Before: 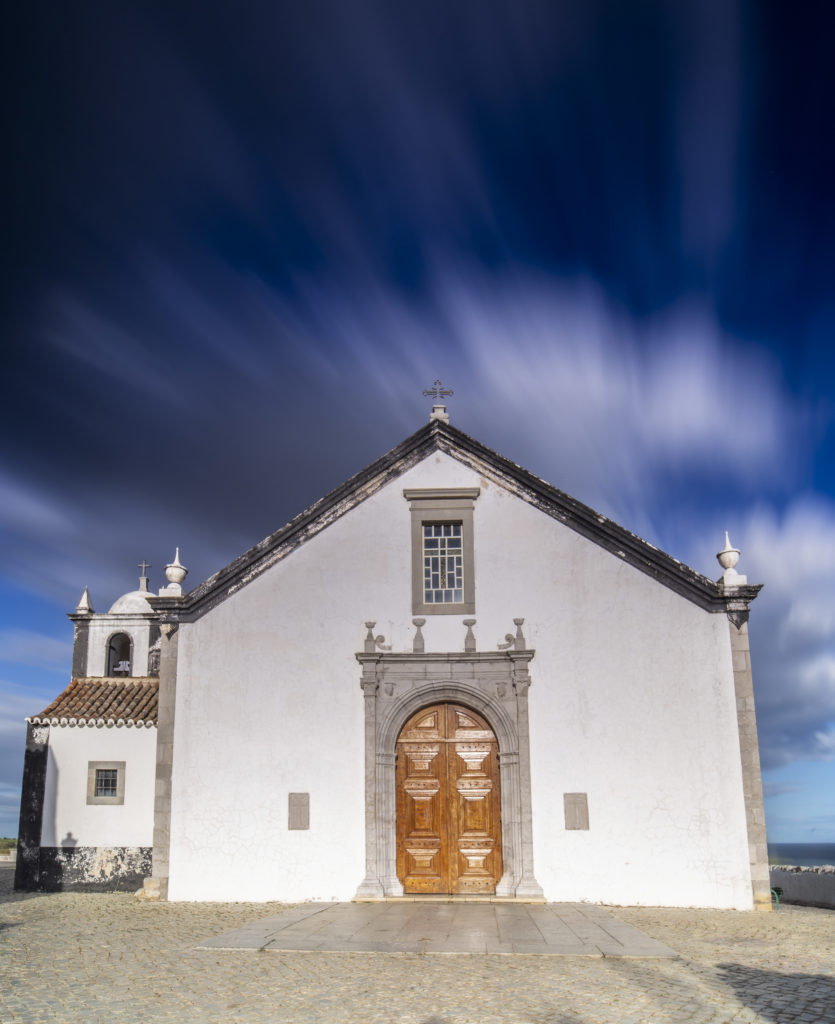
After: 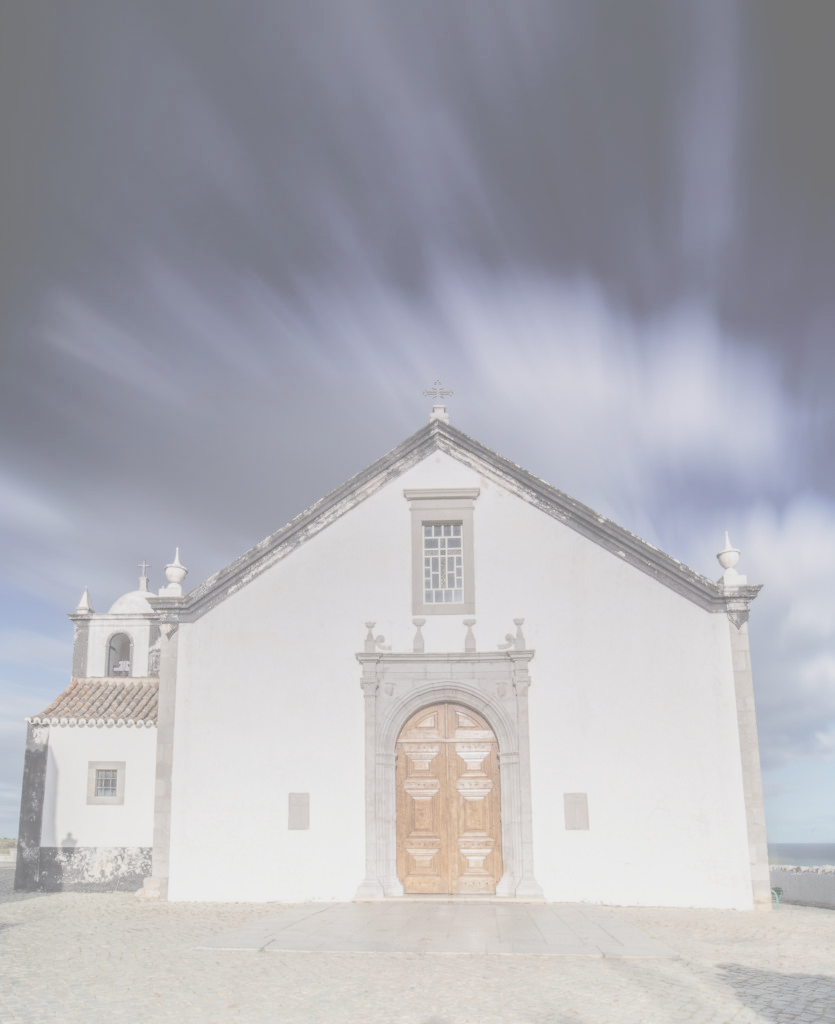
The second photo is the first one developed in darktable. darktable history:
contrast brightness saturation: contrast -0.334, brightness 0.75, saturation -0.77
exposure: exposure 0.128 EV, compensate highlight preservation false
color balance rgb: perceptual saturation grading › global saturation 27.37%, perceptual saturation grading › highlights -27.632%, perceptual saturation grading › mid-tones 15.101%, perceptual saturation grading › shadows 34.236%, global vibrance 19.585%
